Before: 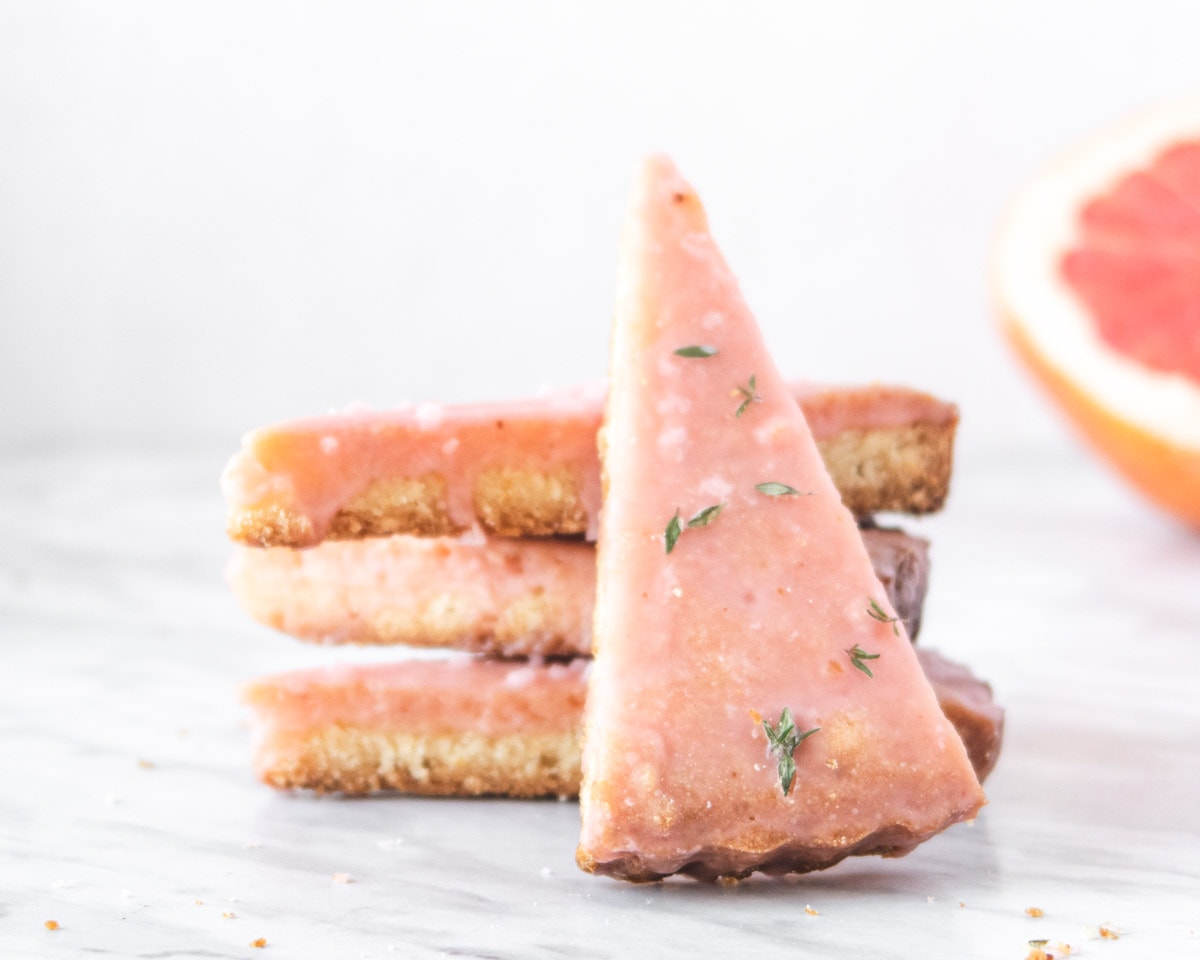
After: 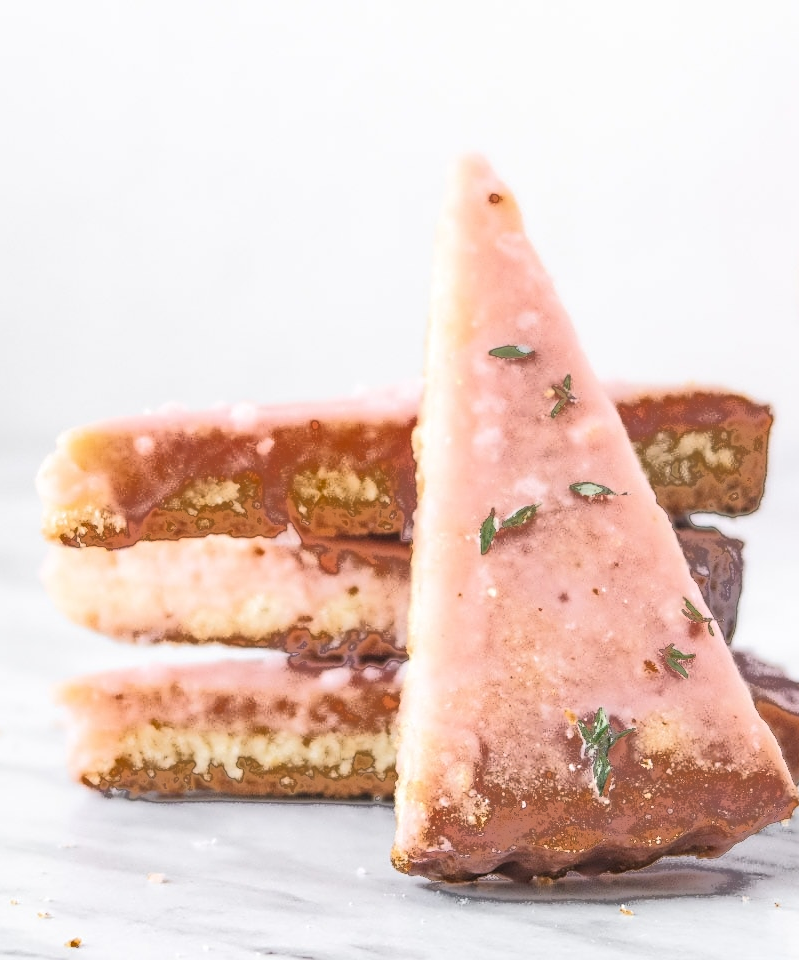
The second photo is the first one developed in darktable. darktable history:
sharpen: on, module defaults
fill light: exposure -0.73 EV, center 0.69, width 2.2
crop: left 15.419%, right 17.914%
